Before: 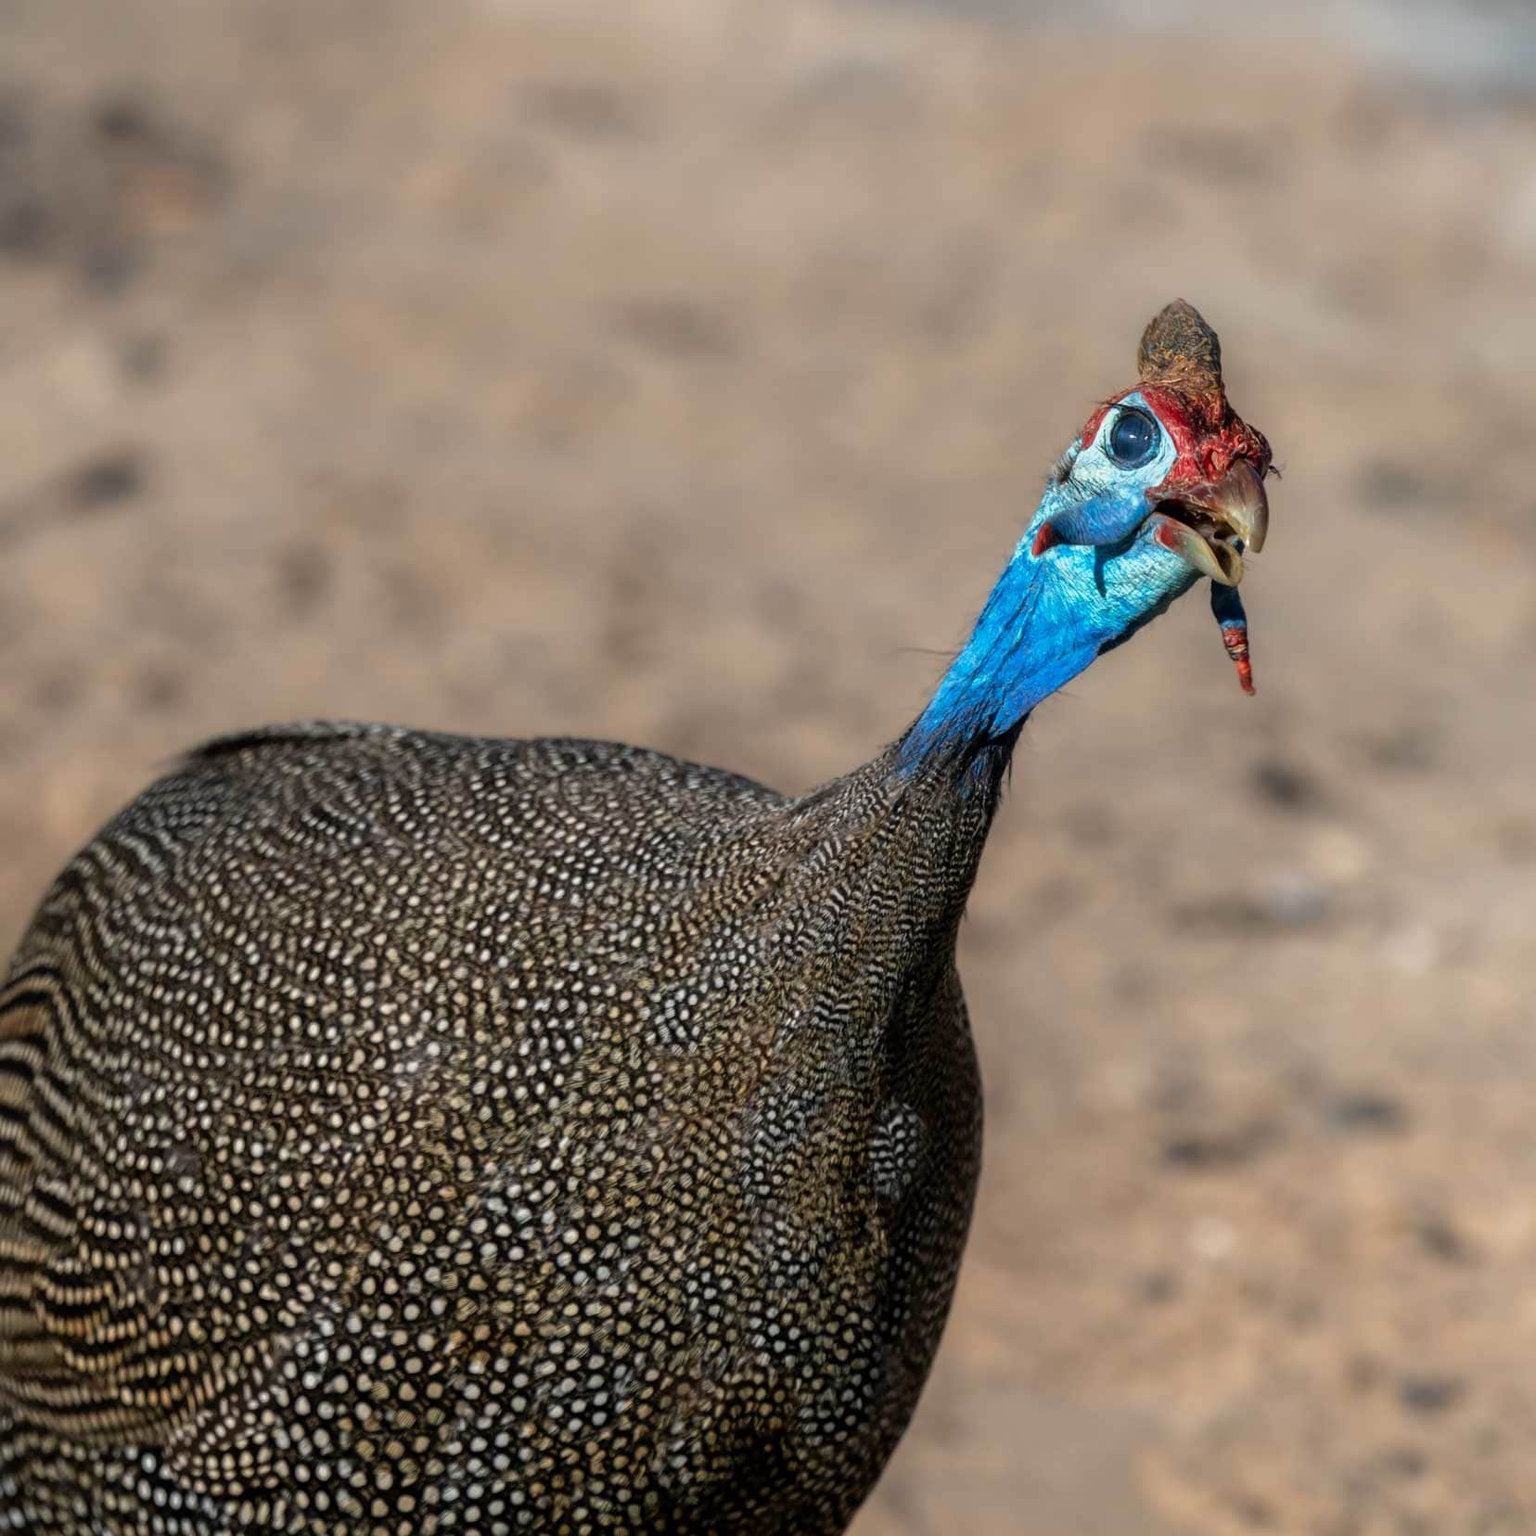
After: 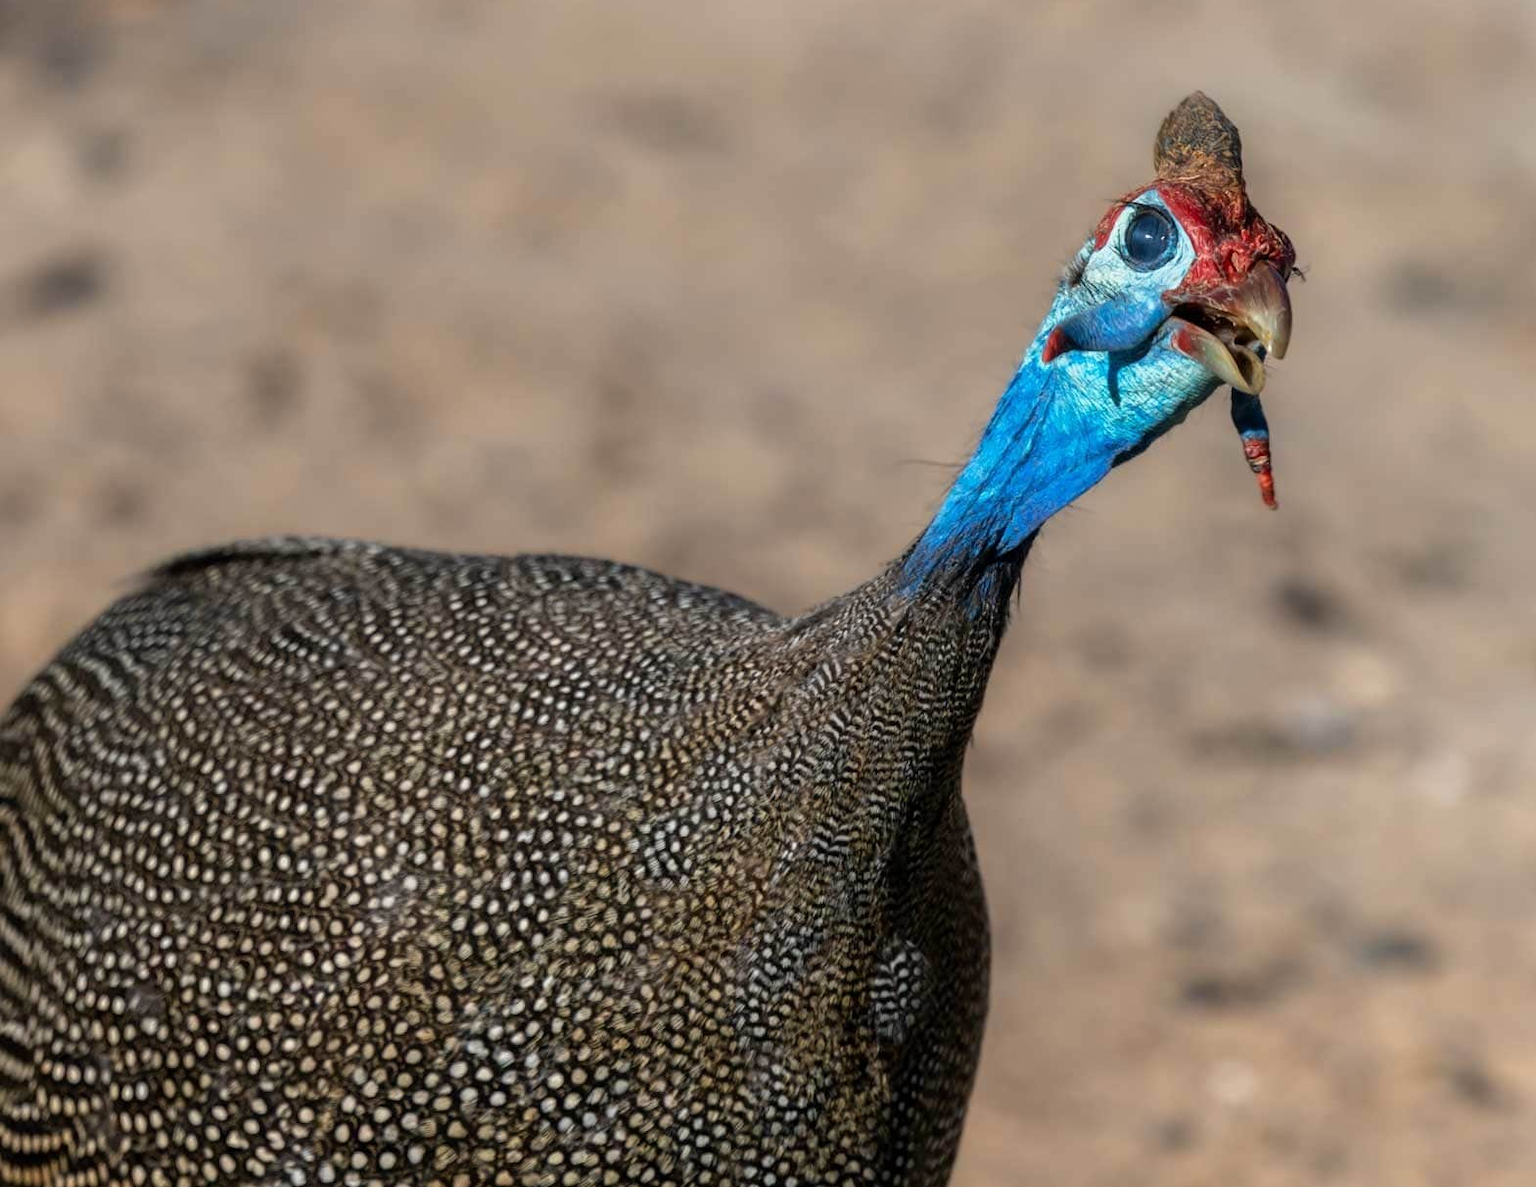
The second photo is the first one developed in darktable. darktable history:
crop and rotate: left 2.944%, top 13.876%, right 2.286%, bottom 12.84%
